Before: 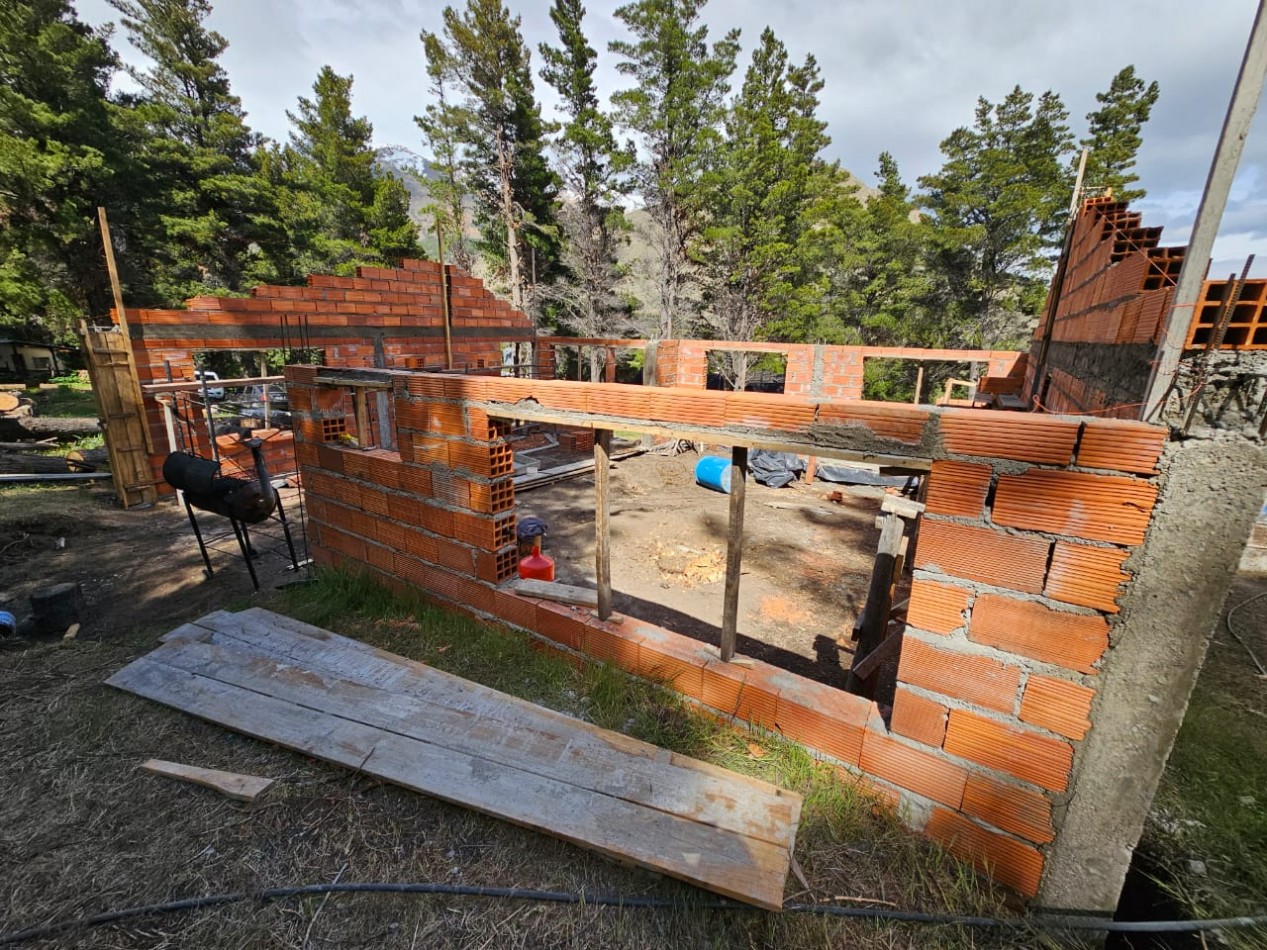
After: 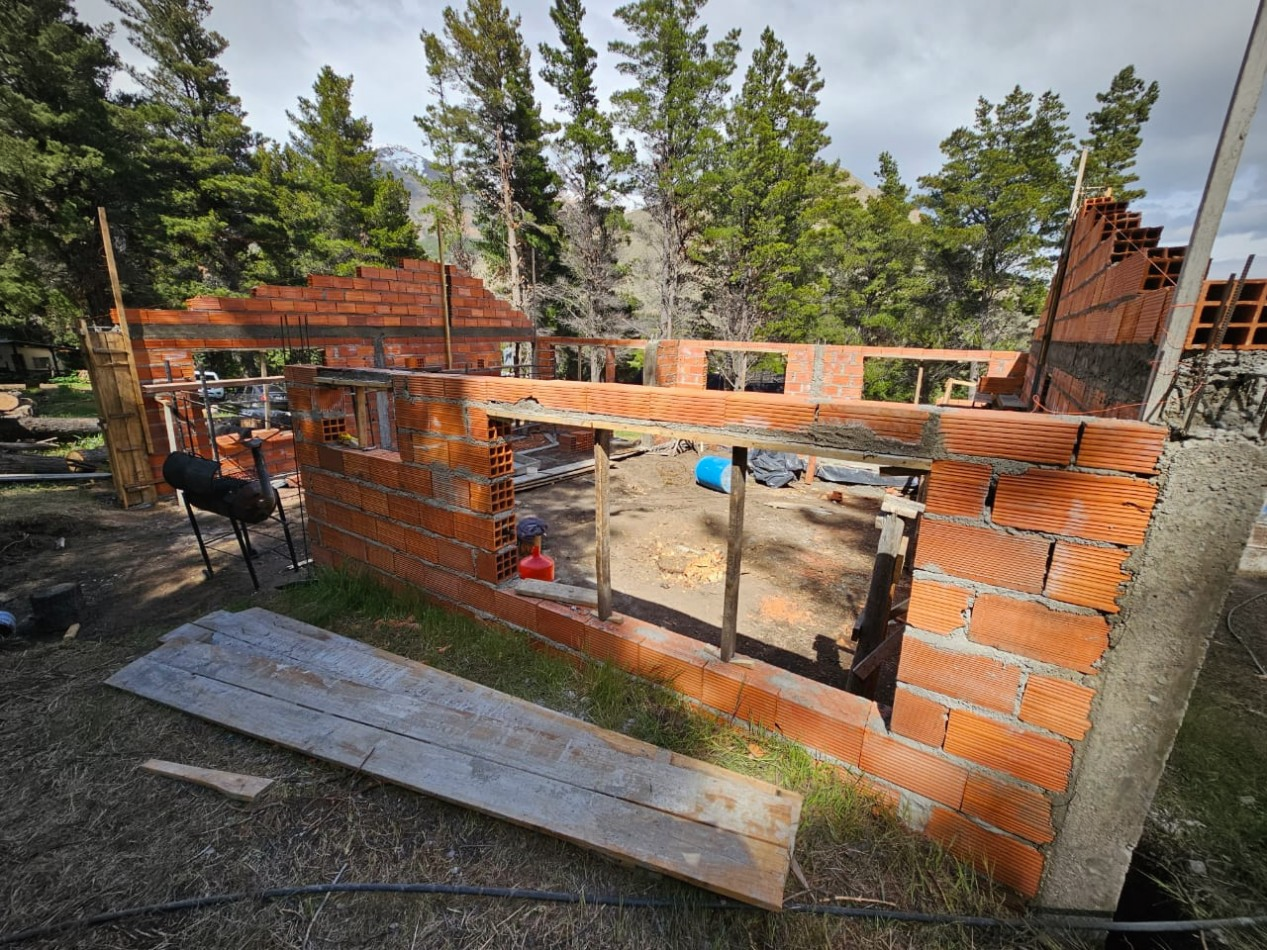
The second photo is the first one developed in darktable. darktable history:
vignetting: fall-off radius 60.92%
local contrast: mode bilateral grid, contrast 100, coarseness 100, detail 94%, midtone range 0.2
